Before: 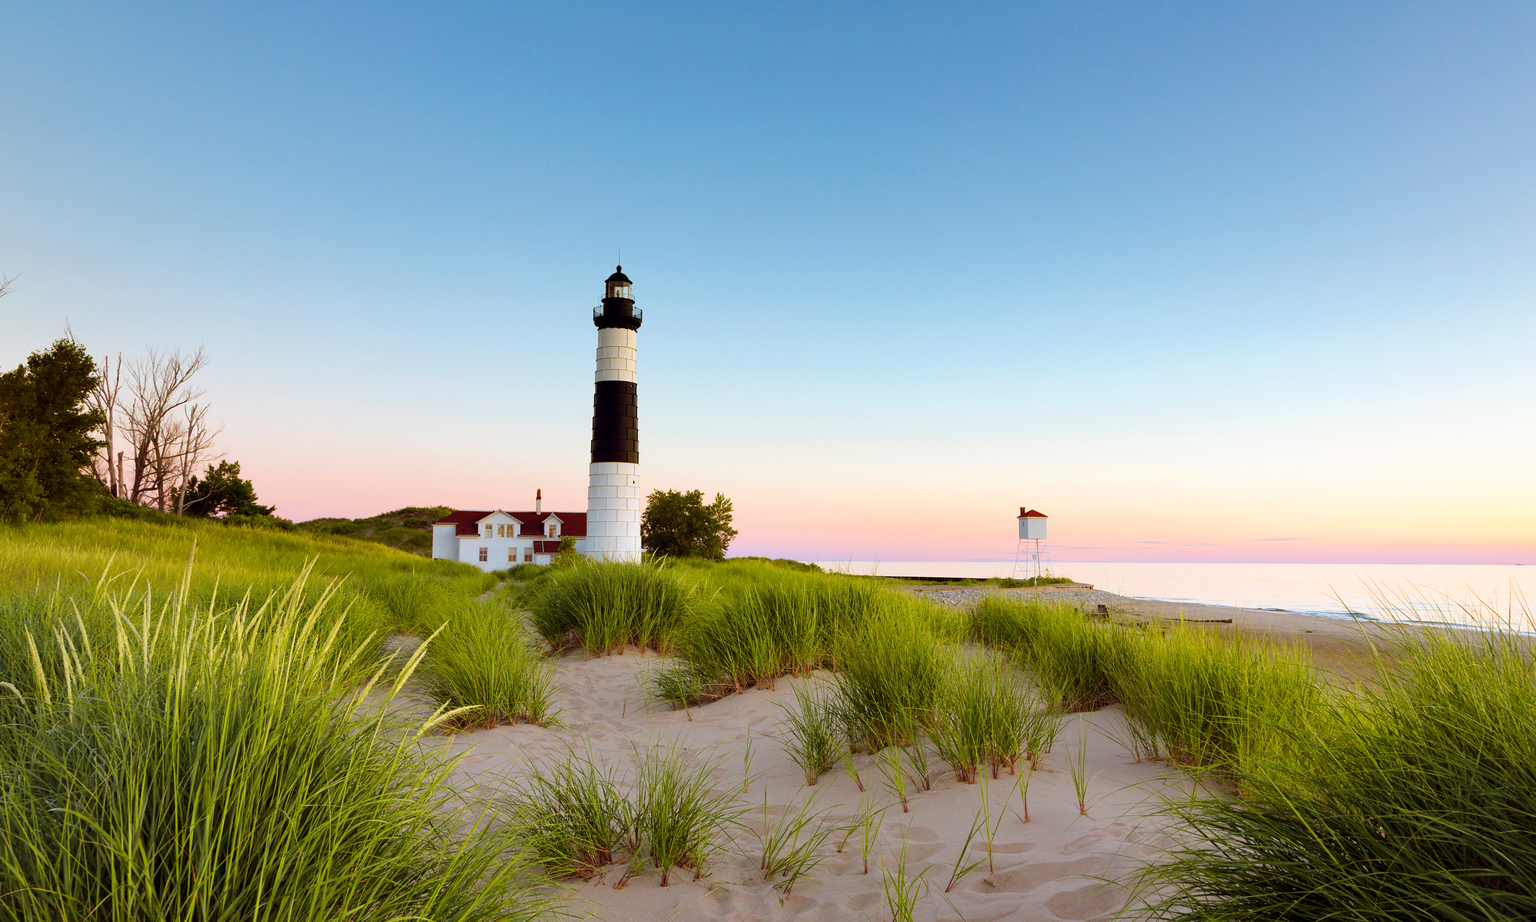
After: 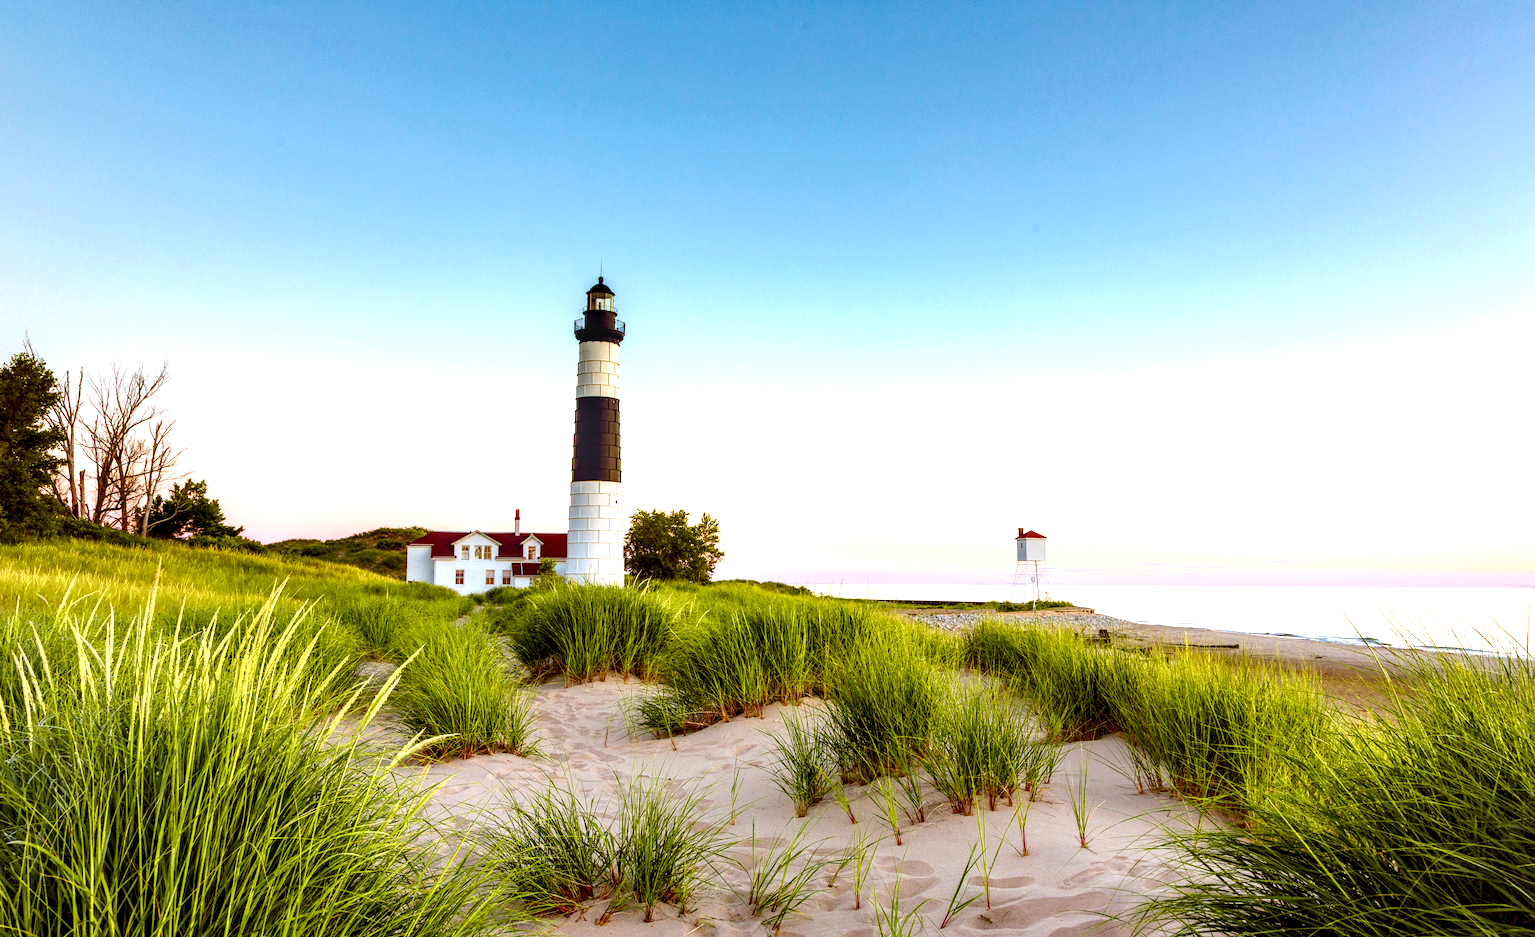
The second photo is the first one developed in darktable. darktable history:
local contrast: highlights 16%, detail 188%
crop and rotate: left 2.734%, right 1.149%, bottom 2.24%
color balance rgb: linear chroma grading › global chroma 0.407%, perceptual saturation grading › global saturation 20%, perceptual saturation grading › highlights -25.208%, perceptual saturation grading › shadows 24.64%, global vibrance 19.052%
exposure: black level correction -0.002, exposure 0.546 EV, compensate highlight preservation false
